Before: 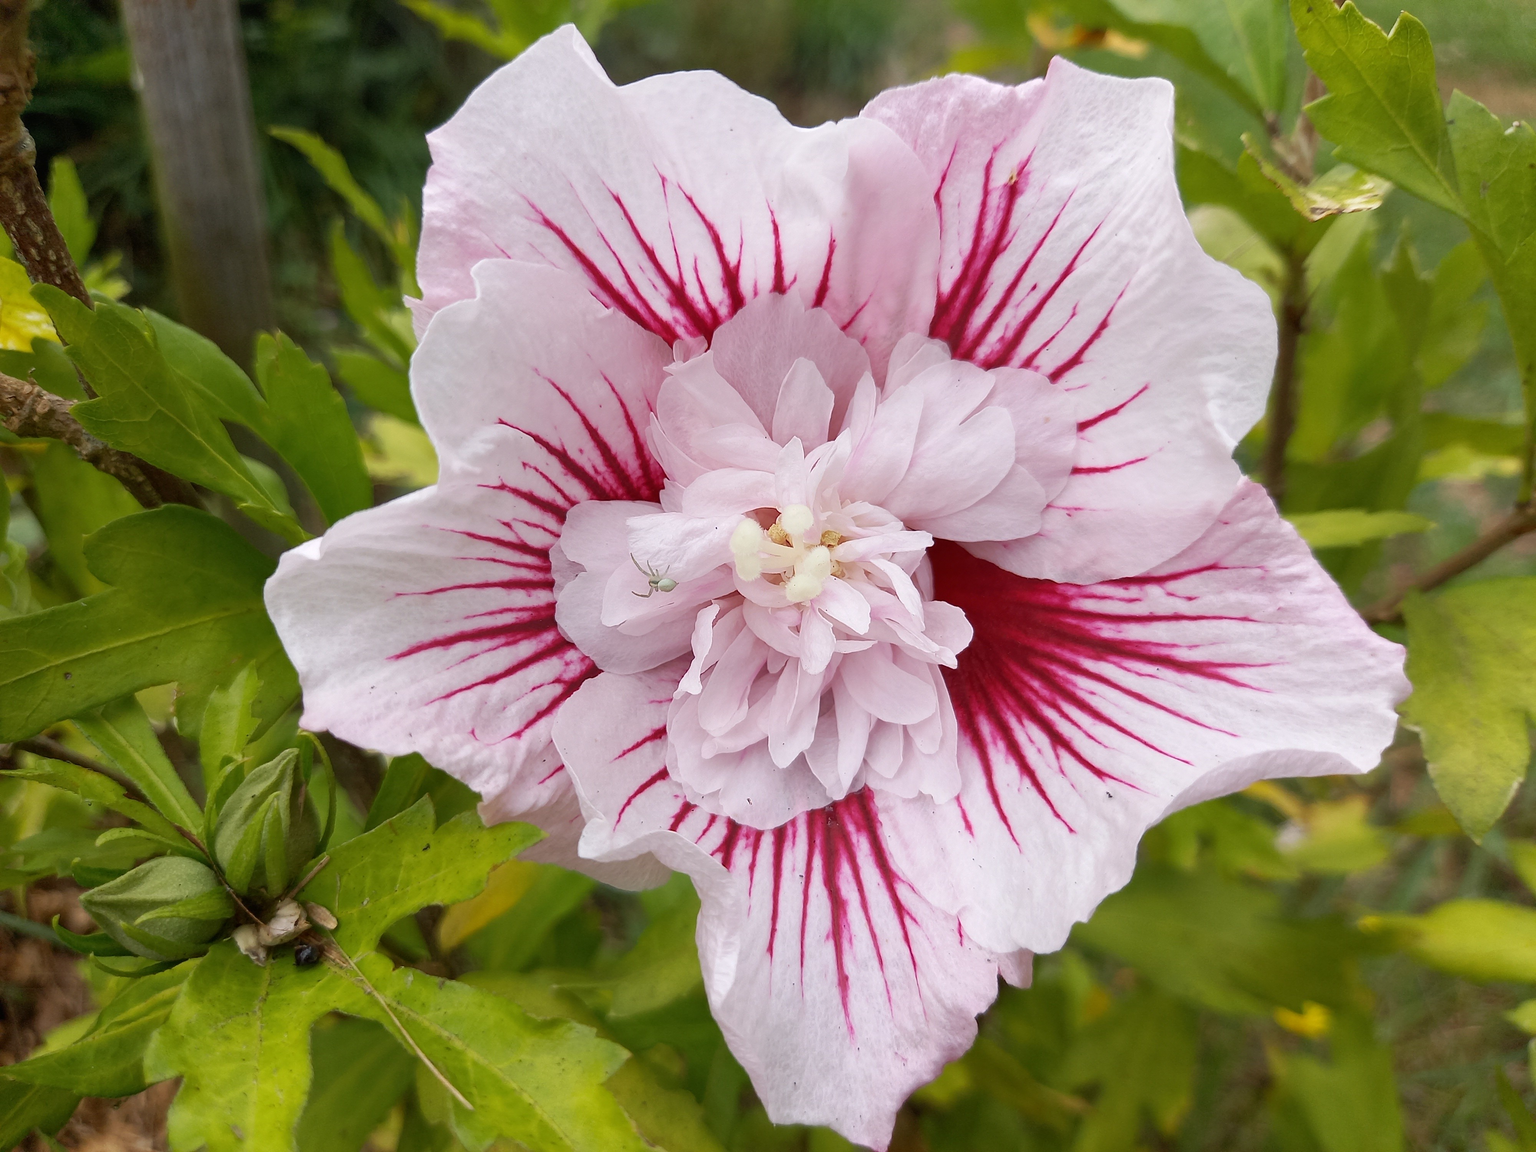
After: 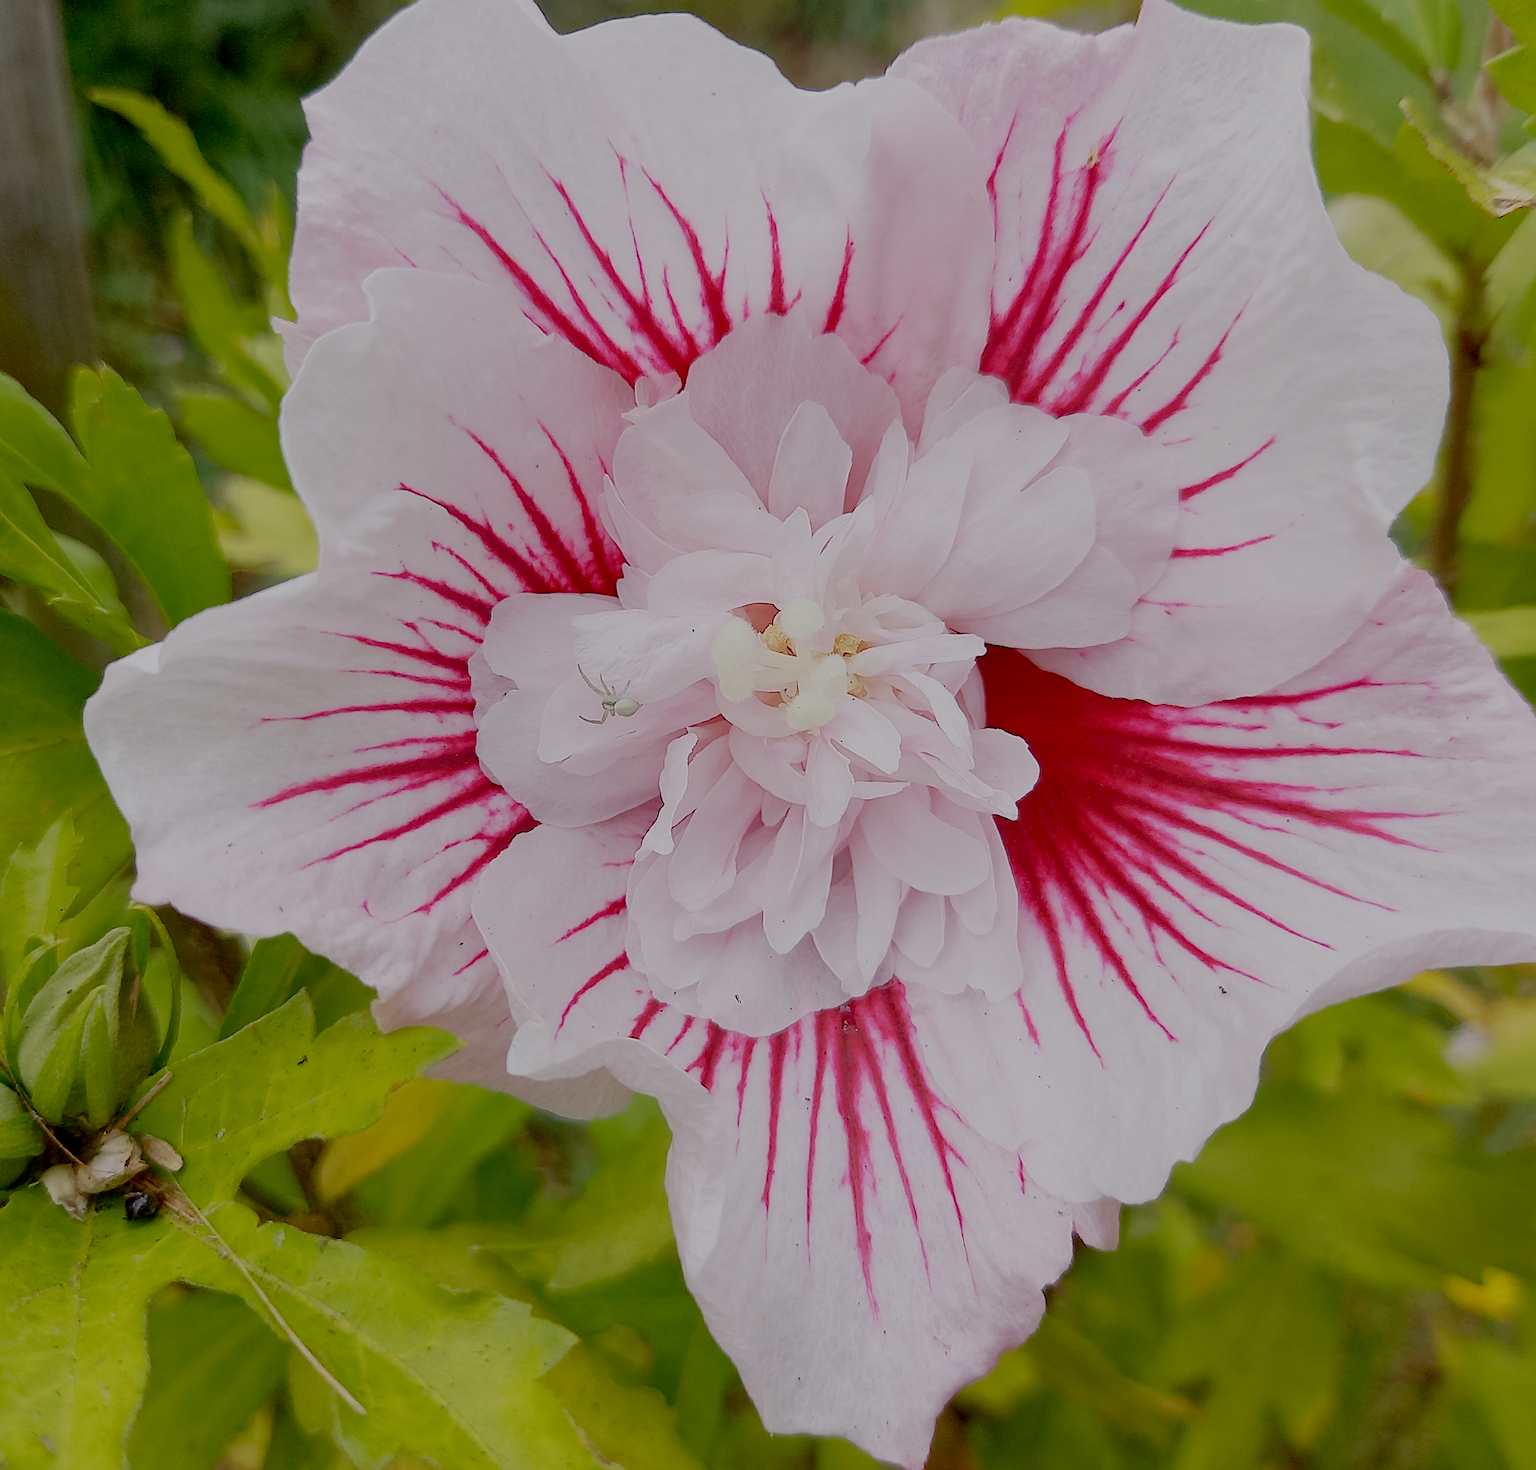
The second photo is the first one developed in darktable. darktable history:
sharpen: on, module defaults
crop and rotate: left 13.15%, top 5.251%, right 12.609%
filmic rgb: black relative exposure -7 EV, white relative exposure 6 EV, threshold 3 EV, target black luminance 0%, hardness 2.73, latitude 61.22%, contrast 0.691, highlights saturation mix 10%, shadows ↔ highlights balance -0.073%, preserve chrominance no, color science v4 (2020), iterations of high-quality reconstruction 10, contrast in shadows soft, contrast in highlights soft, enable highlight reconstruction true
